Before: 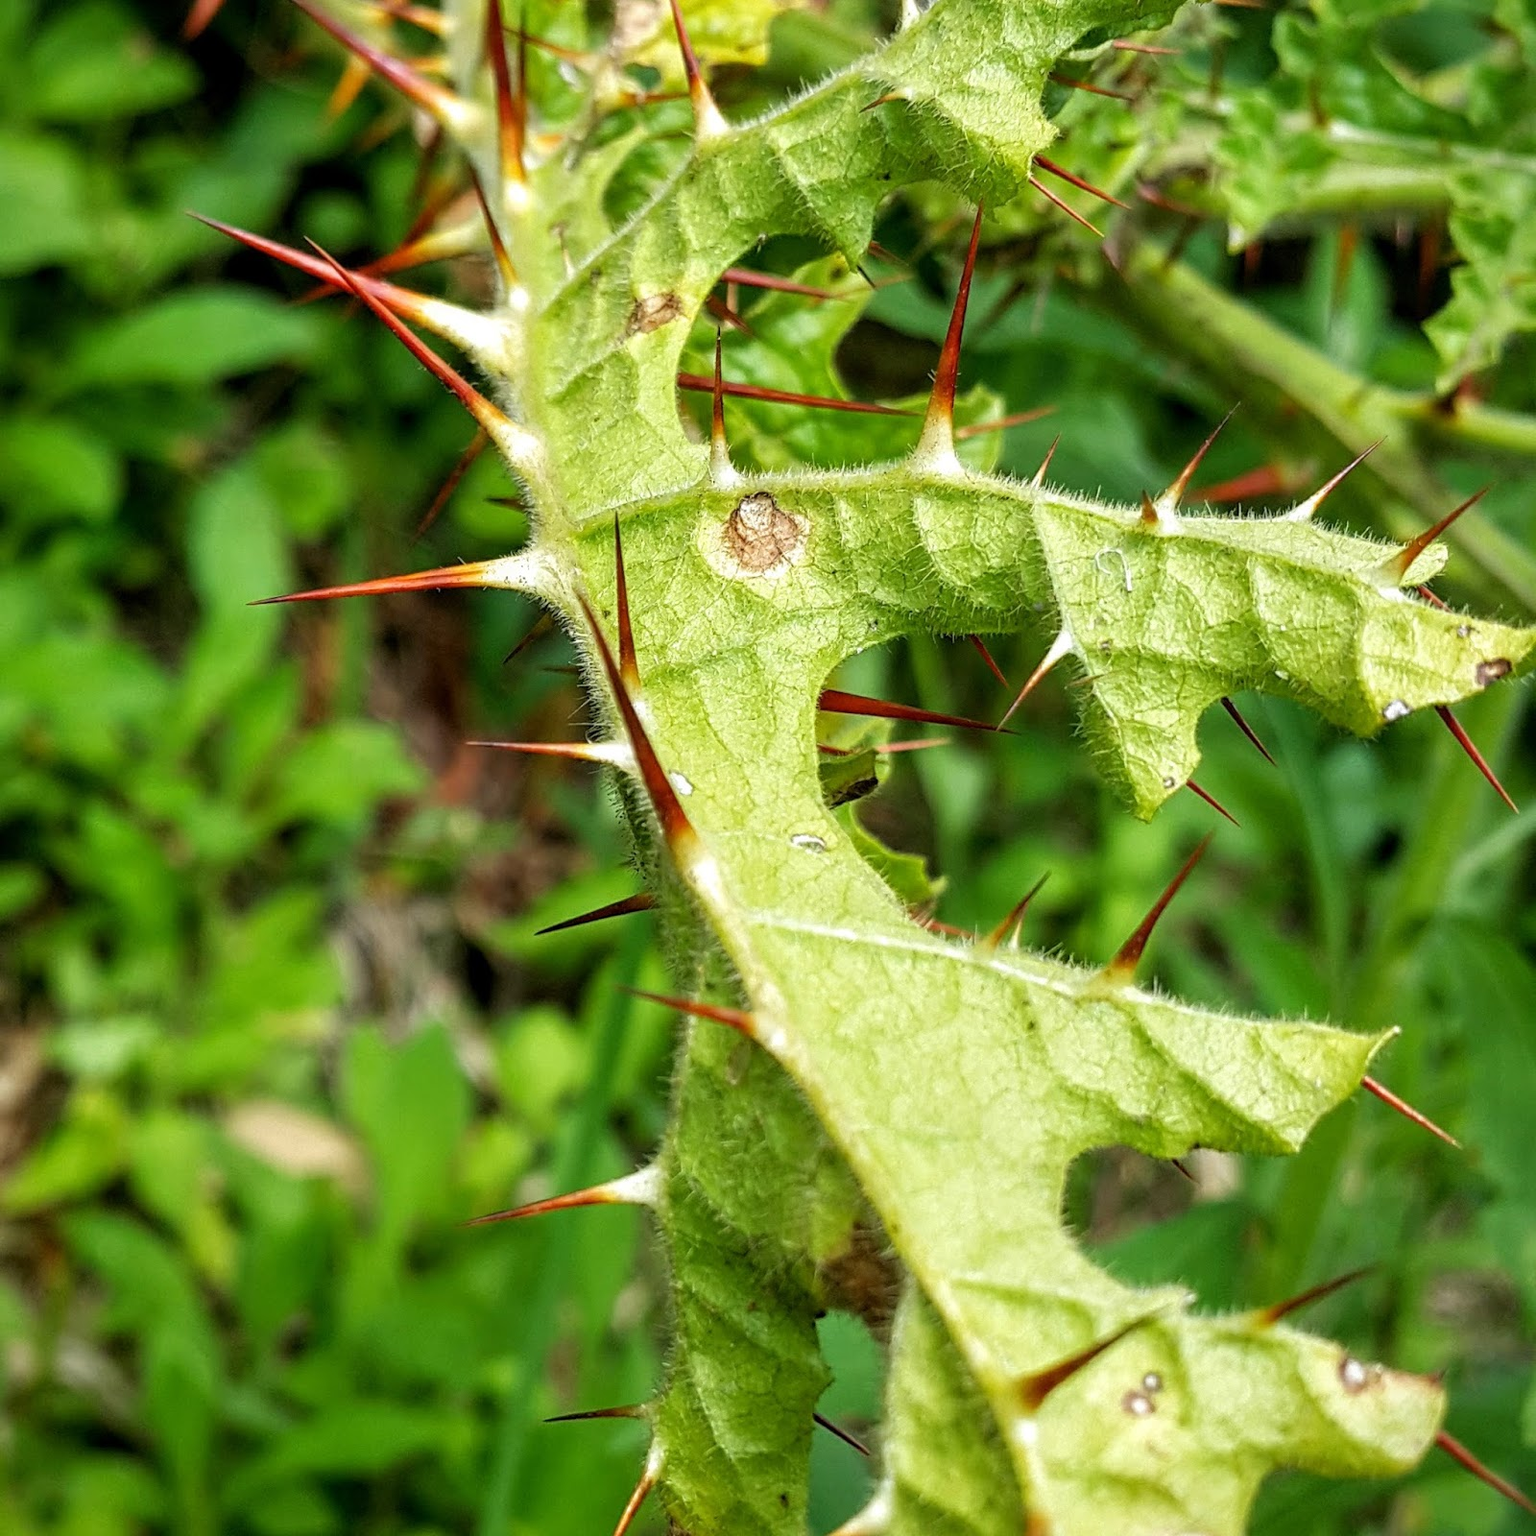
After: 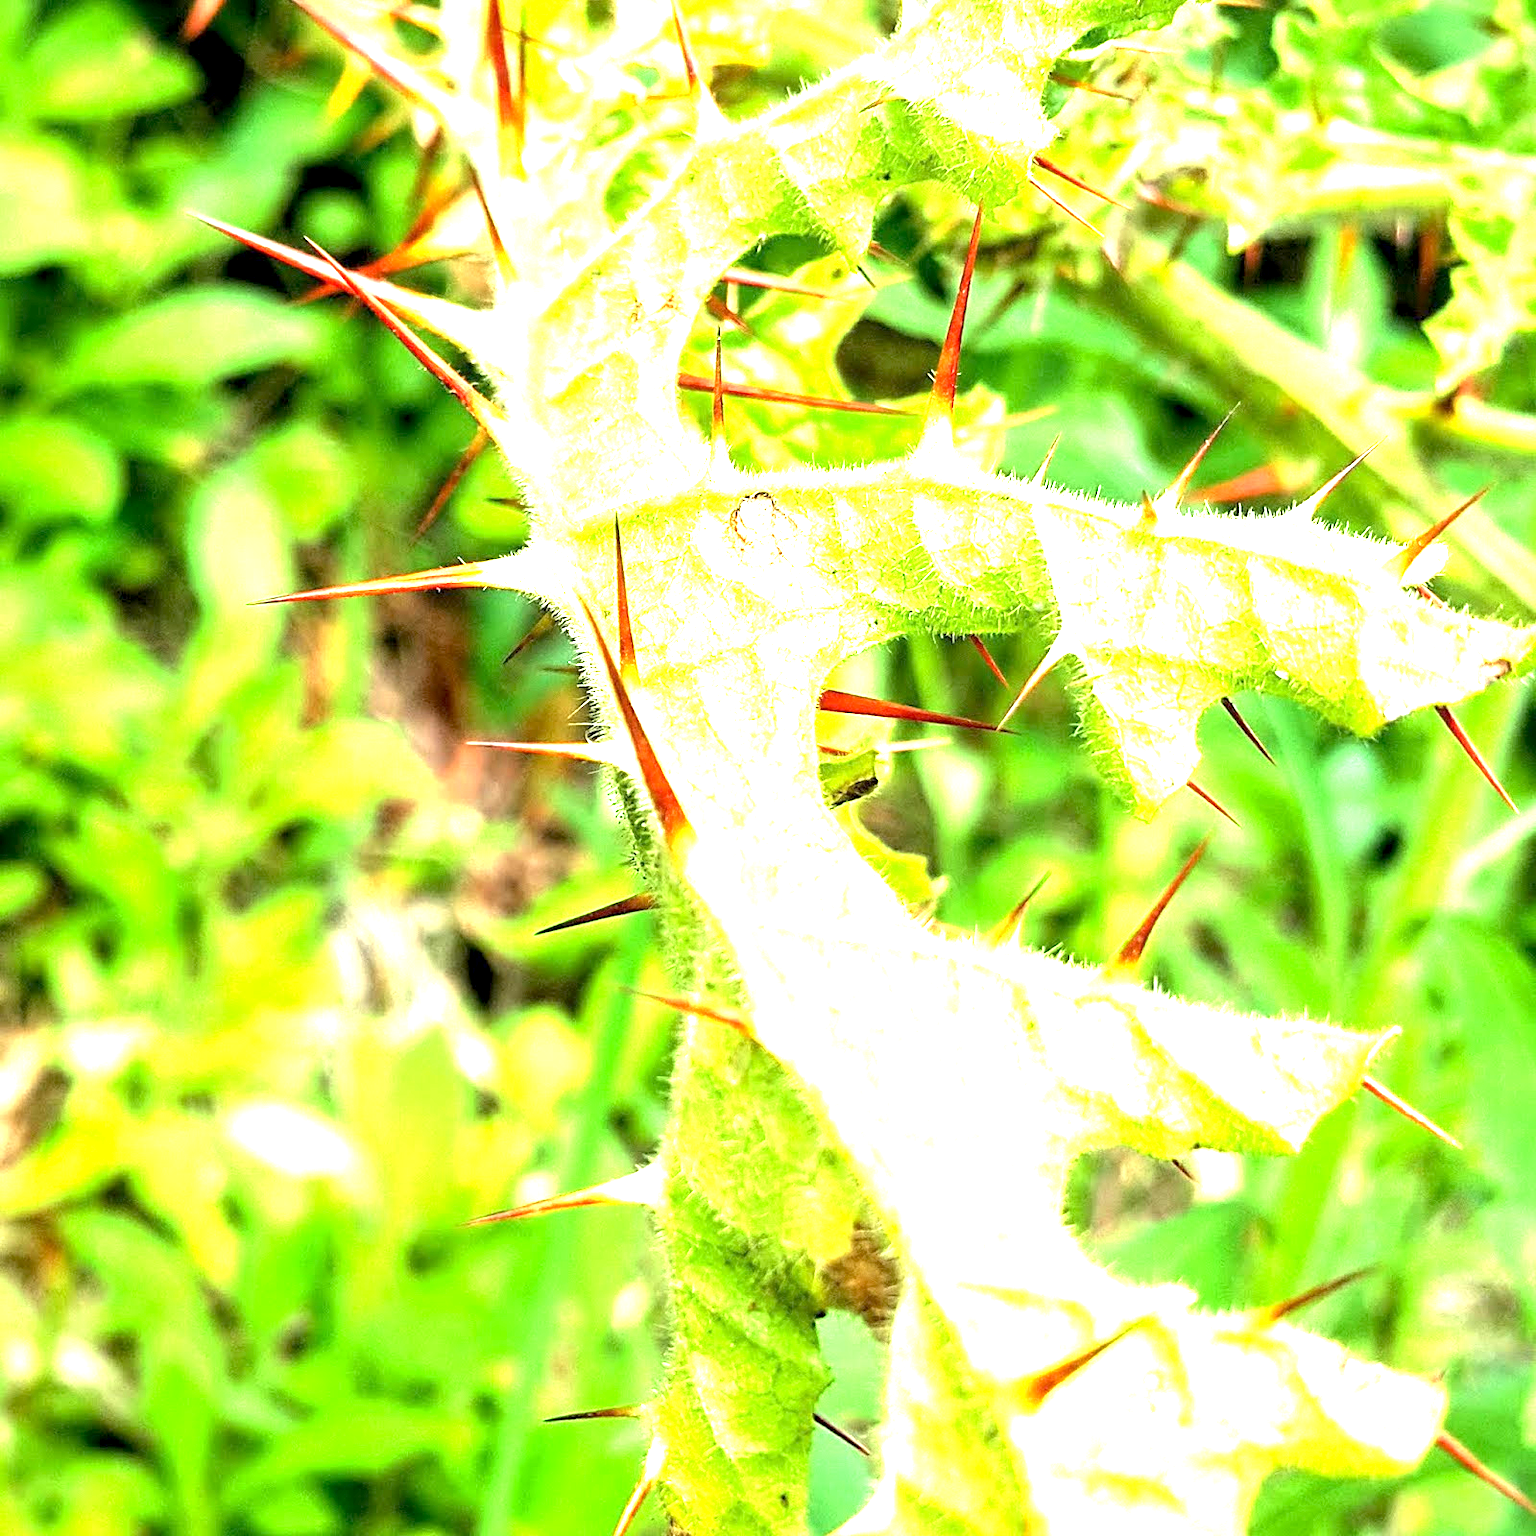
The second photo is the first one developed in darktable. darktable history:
exposure: black level correction 0.001, exposure 2.671 EV, compensate highlight preservation false
